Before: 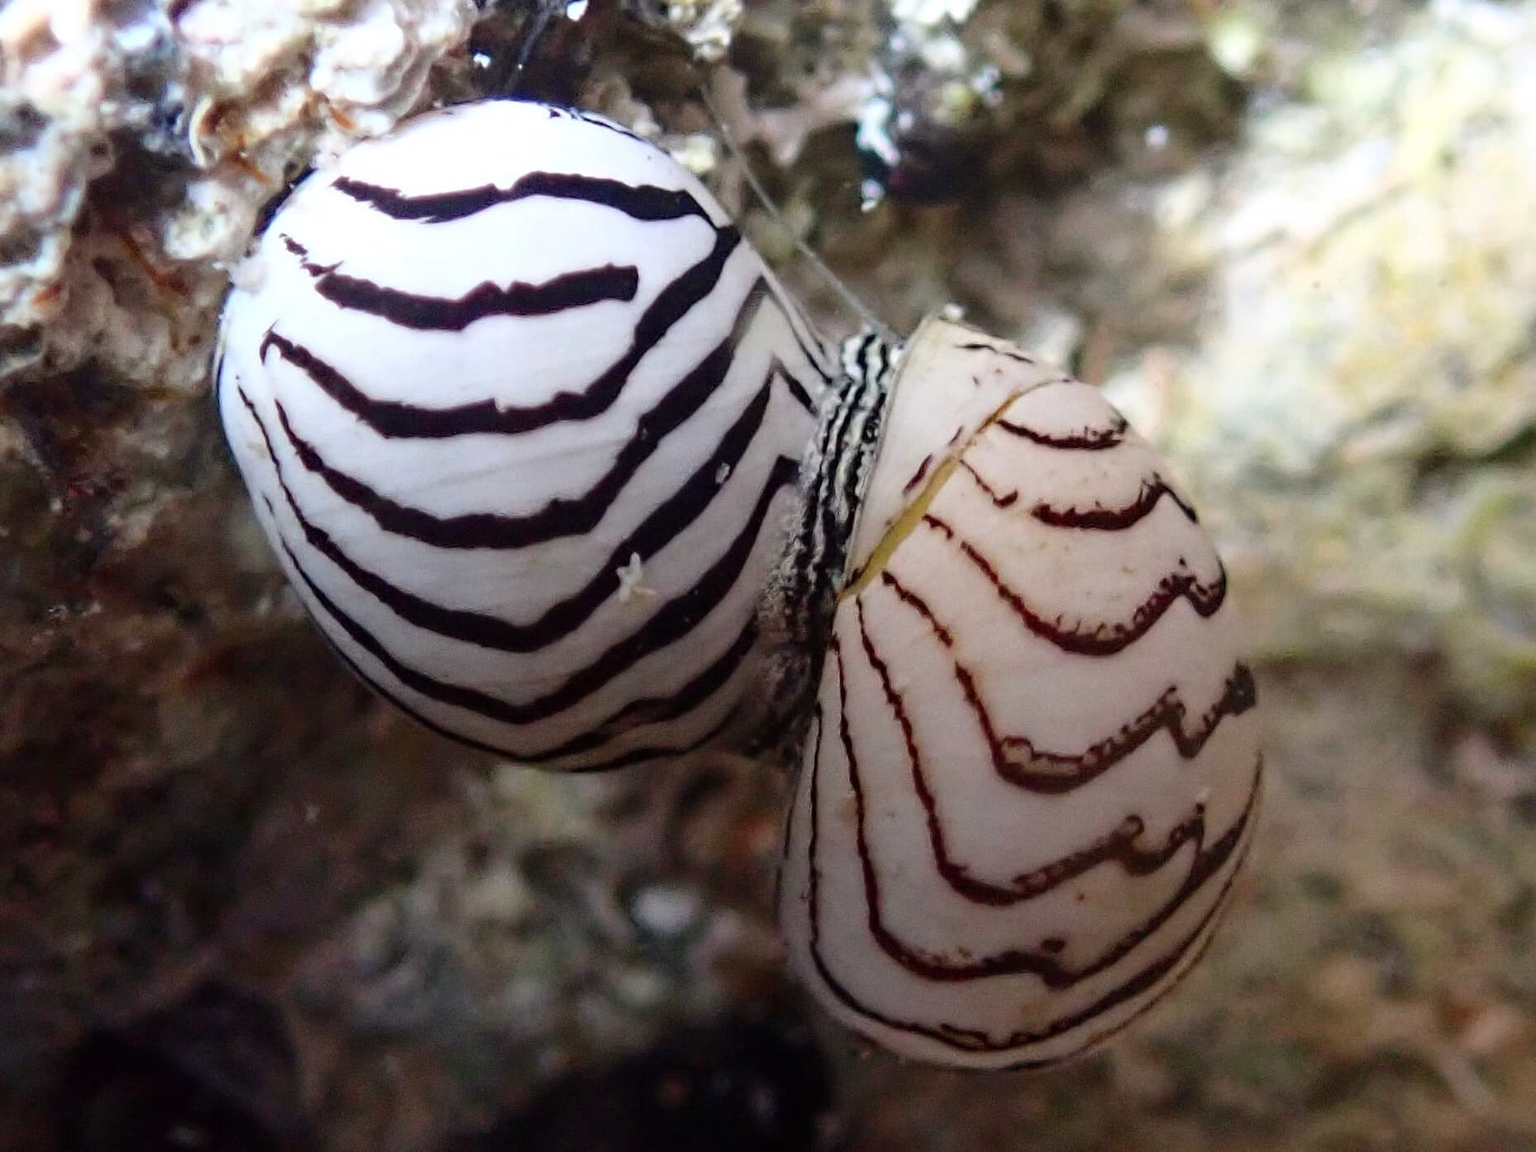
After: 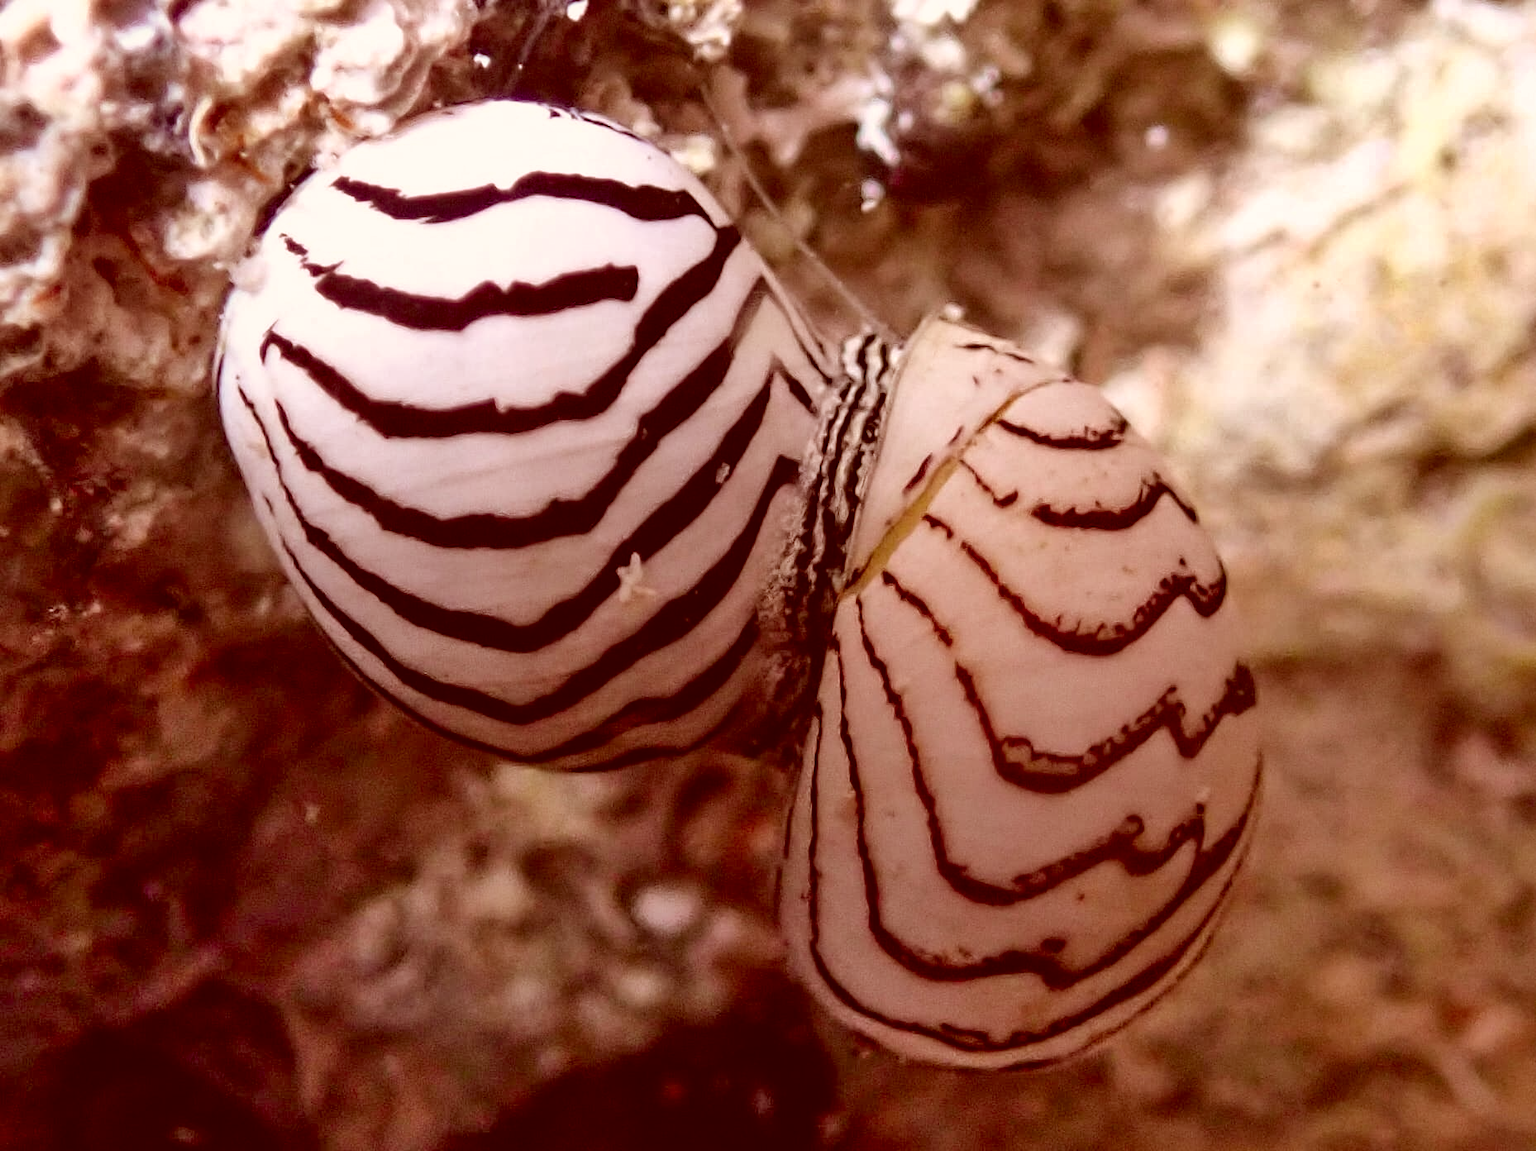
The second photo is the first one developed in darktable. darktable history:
color correction: highlights a* 9.56, highlights b* 8.9, shadows a* 39.82, shadows b* 39.92, saturation 0.774
local contrast: mode bilateral grid, contrast 15, coarseness 36, detail 105%, midtone range 0.2
shadows and highlights: soften with gaussian
